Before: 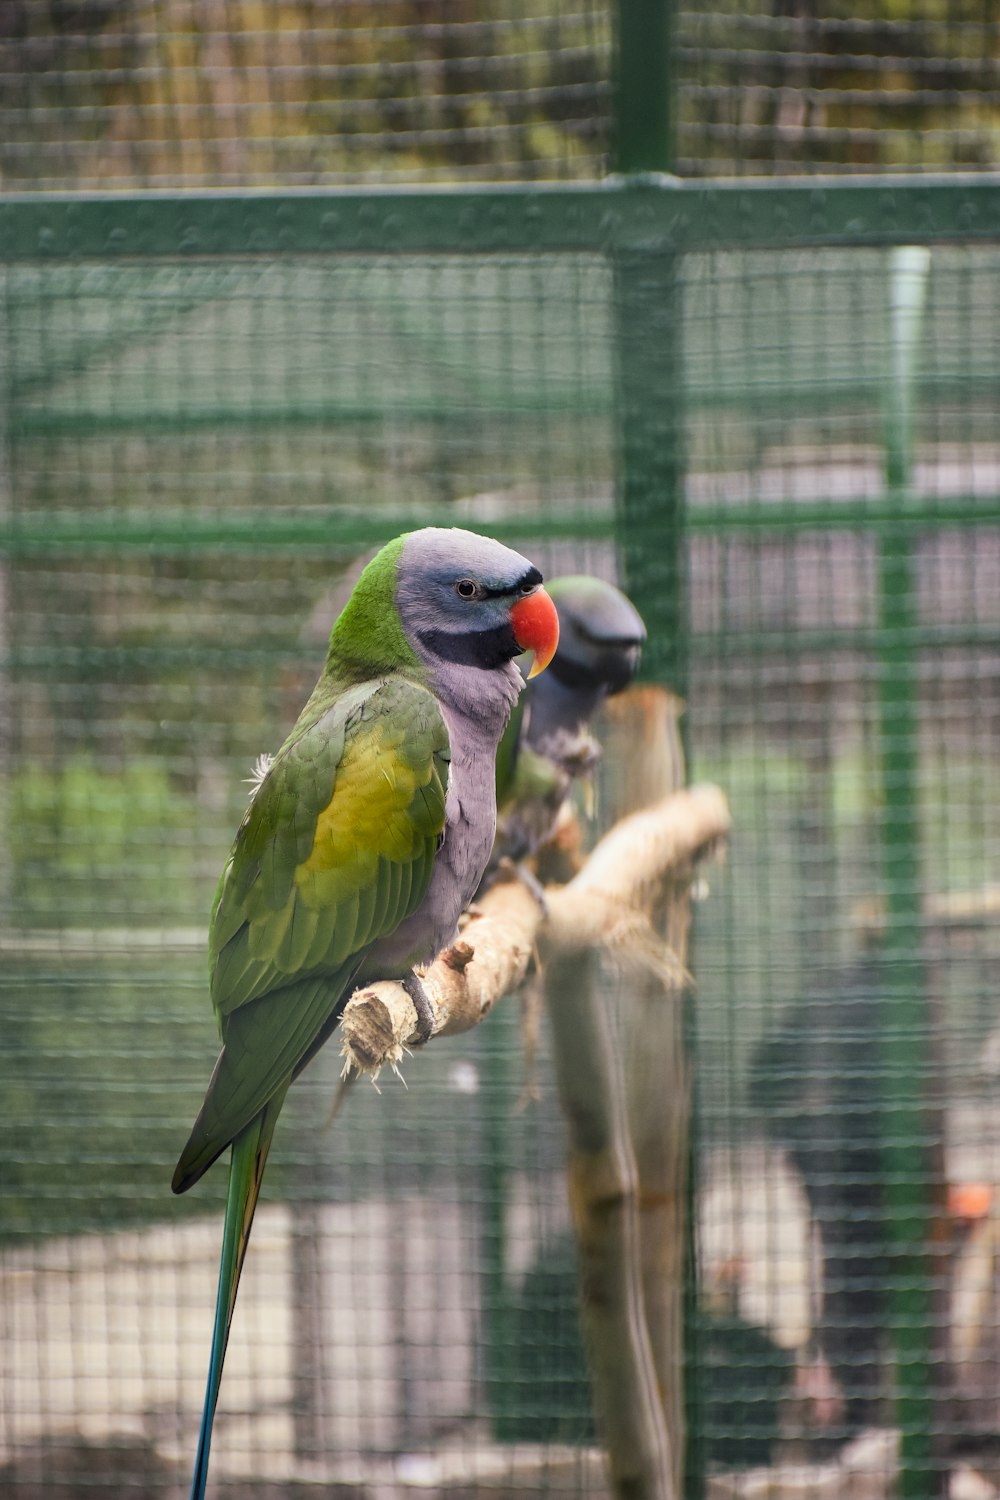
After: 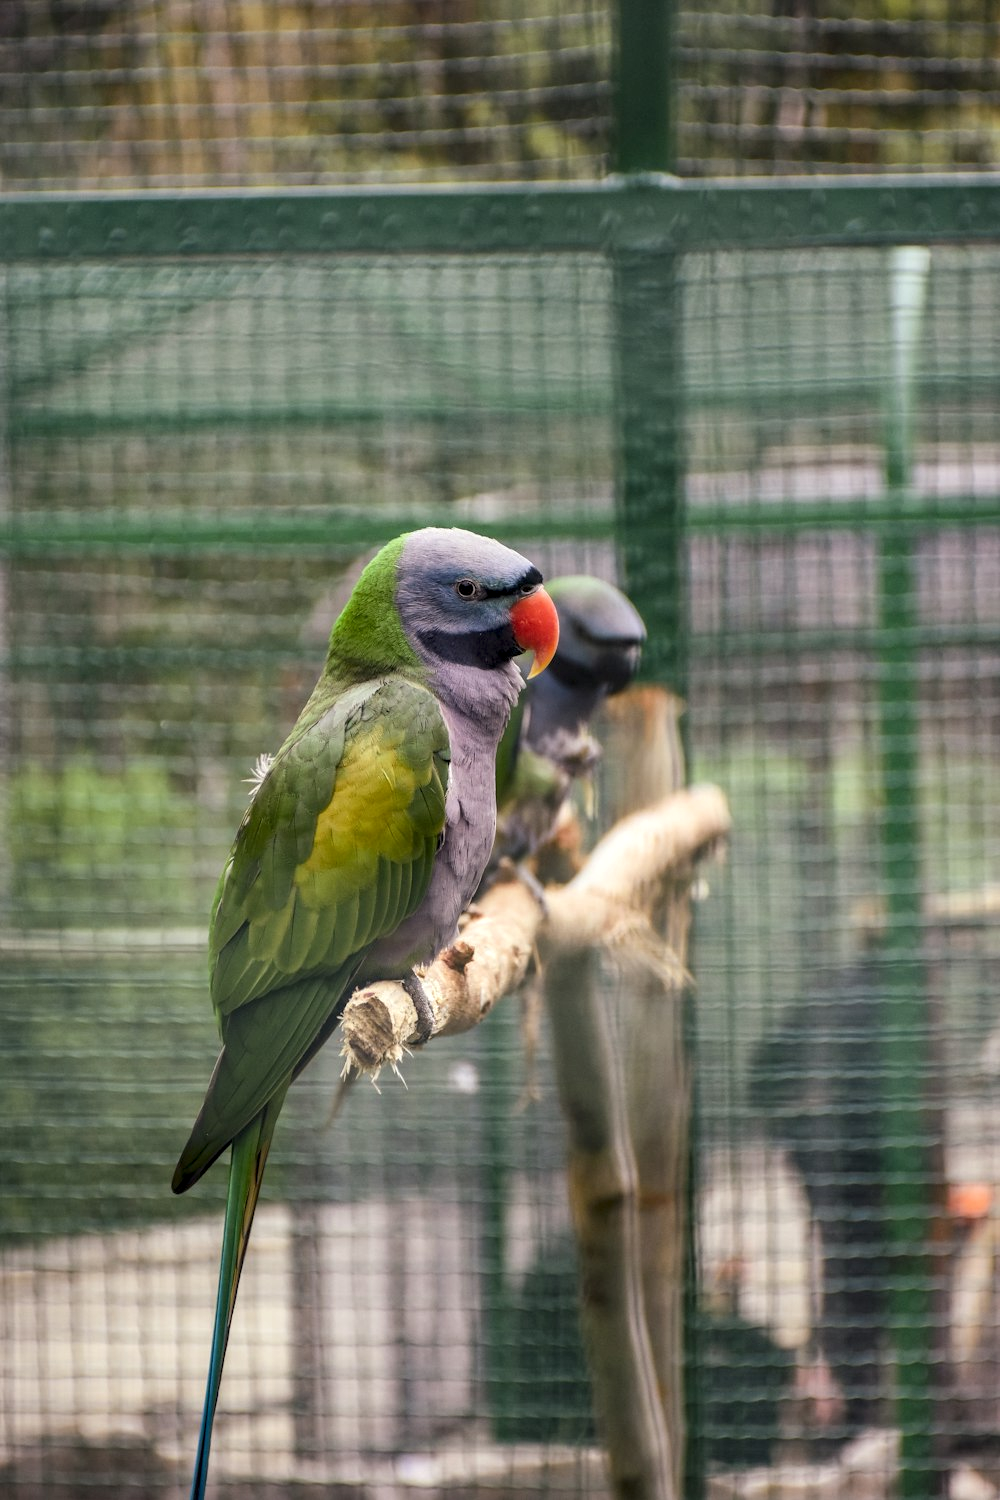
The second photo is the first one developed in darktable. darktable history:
local contrast: shadows 94%, midtone range 0.497
shadows and highlights: shadows 25.33, highlights -25.67, highlights color adjustment 42.4%
tone equalizer: on, module defaults
color correction: highlights a* -0.155, highlights b* 0.078
